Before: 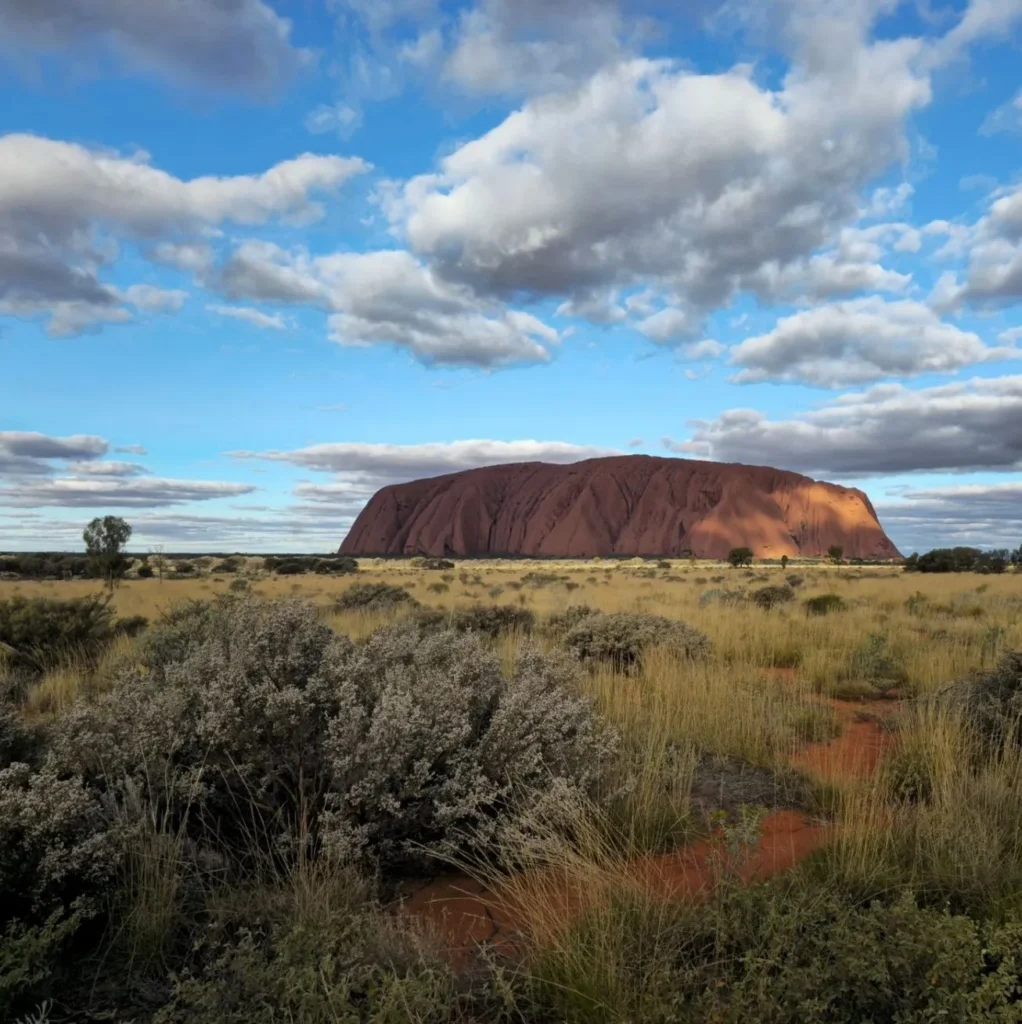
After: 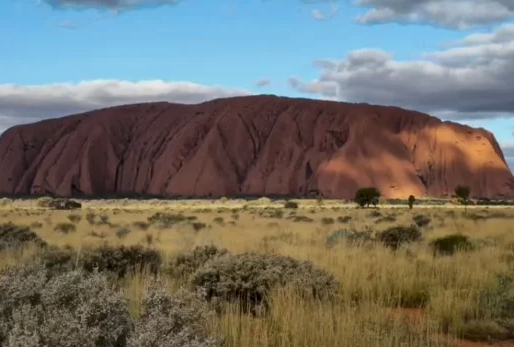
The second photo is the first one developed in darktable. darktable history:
local contrast: mode bilateral grid, contrast 20, coarseness 50, detail 150%, midtone range 0.2
crop: left 36.586%, top 35.213%, right 13.03%, bottom 30.841%
shadows and highlights: radius 121.43, shadows 21.83, white point adjustment -9.62, highlights -14.34, soften with gaussian
